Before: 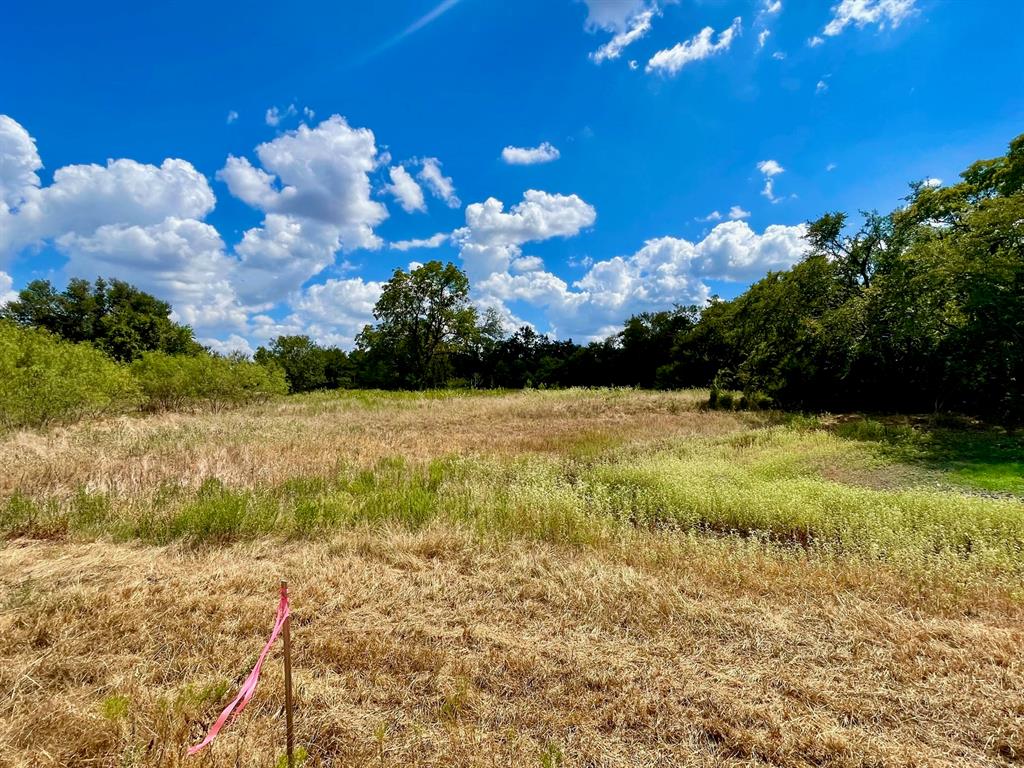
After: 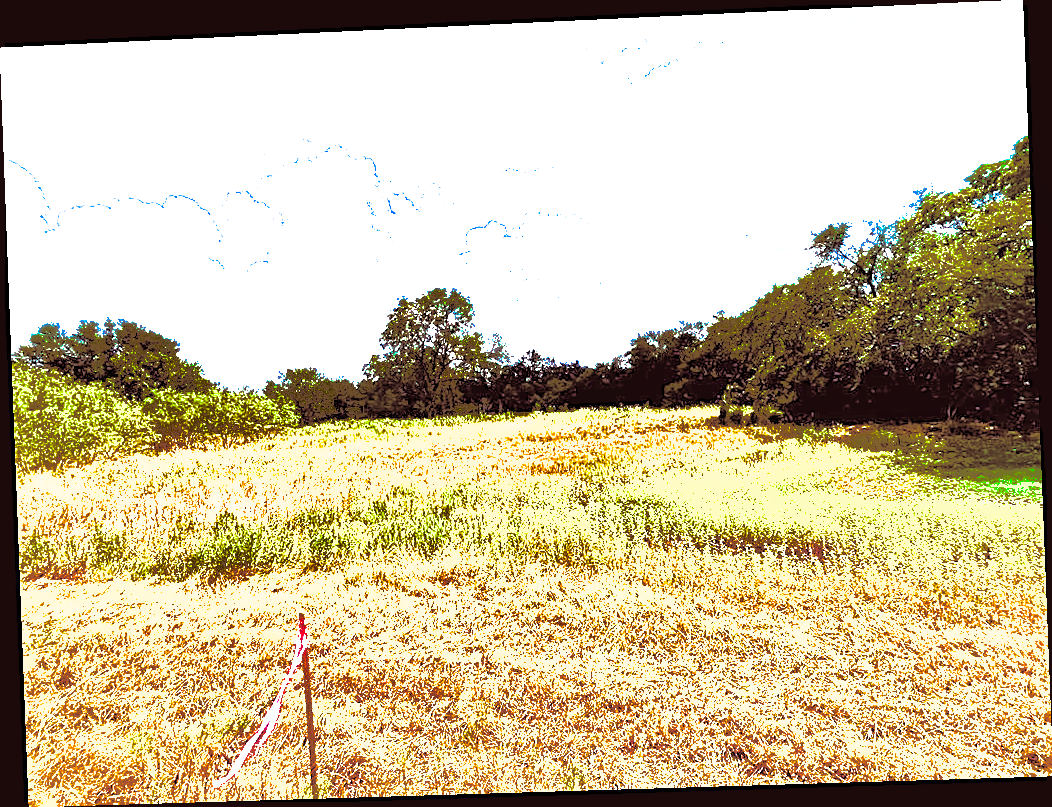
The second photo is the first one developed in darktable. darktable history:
sharpen: on, module defaults
contrast brightness saturation: brightness 0.28
shadows and highlights: shadows 25, highlights -70
rotate and perspective: rotation -2.22°, lens shift (horizontal) -0.022, automatic cropping off
white balance: red 0.98, blue 1.034
color balance rgb: linear chroma grading › global chroma 25%, perceptual saturation grading › global saturation 40%, perceptual brilliance grading › global brilliance 30%, global vibrance 40%
split-toning: compress 20%
exposure: black level correction 0, exposure 1.2 EV, compensate exposure bias true, compensate highlight preservation false
